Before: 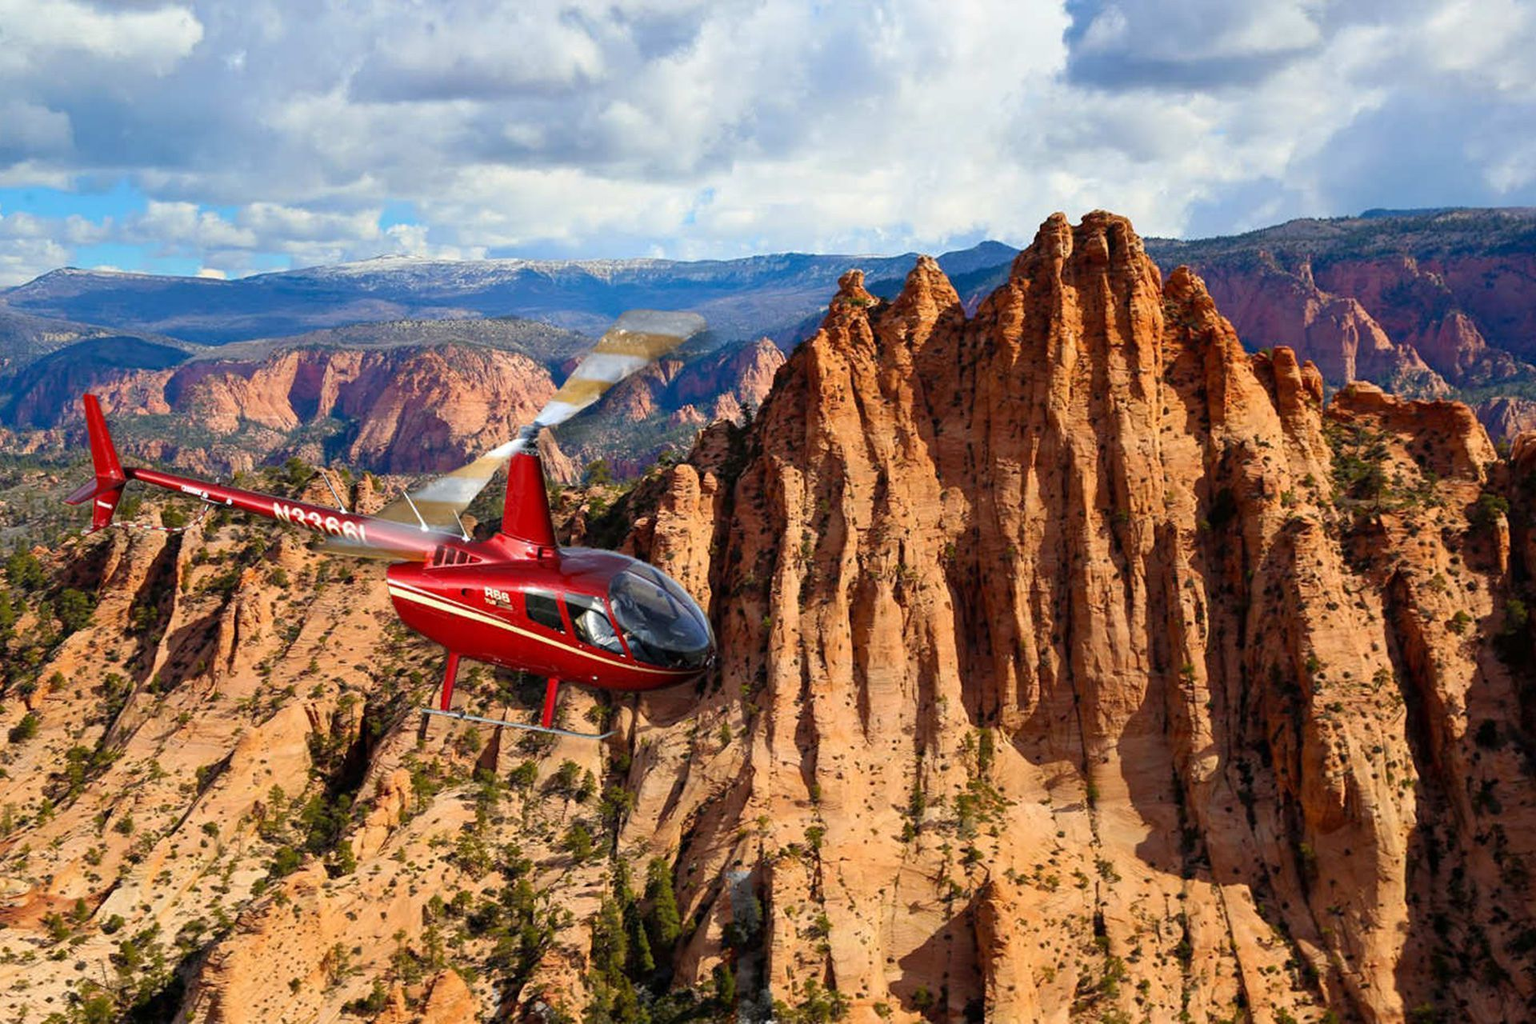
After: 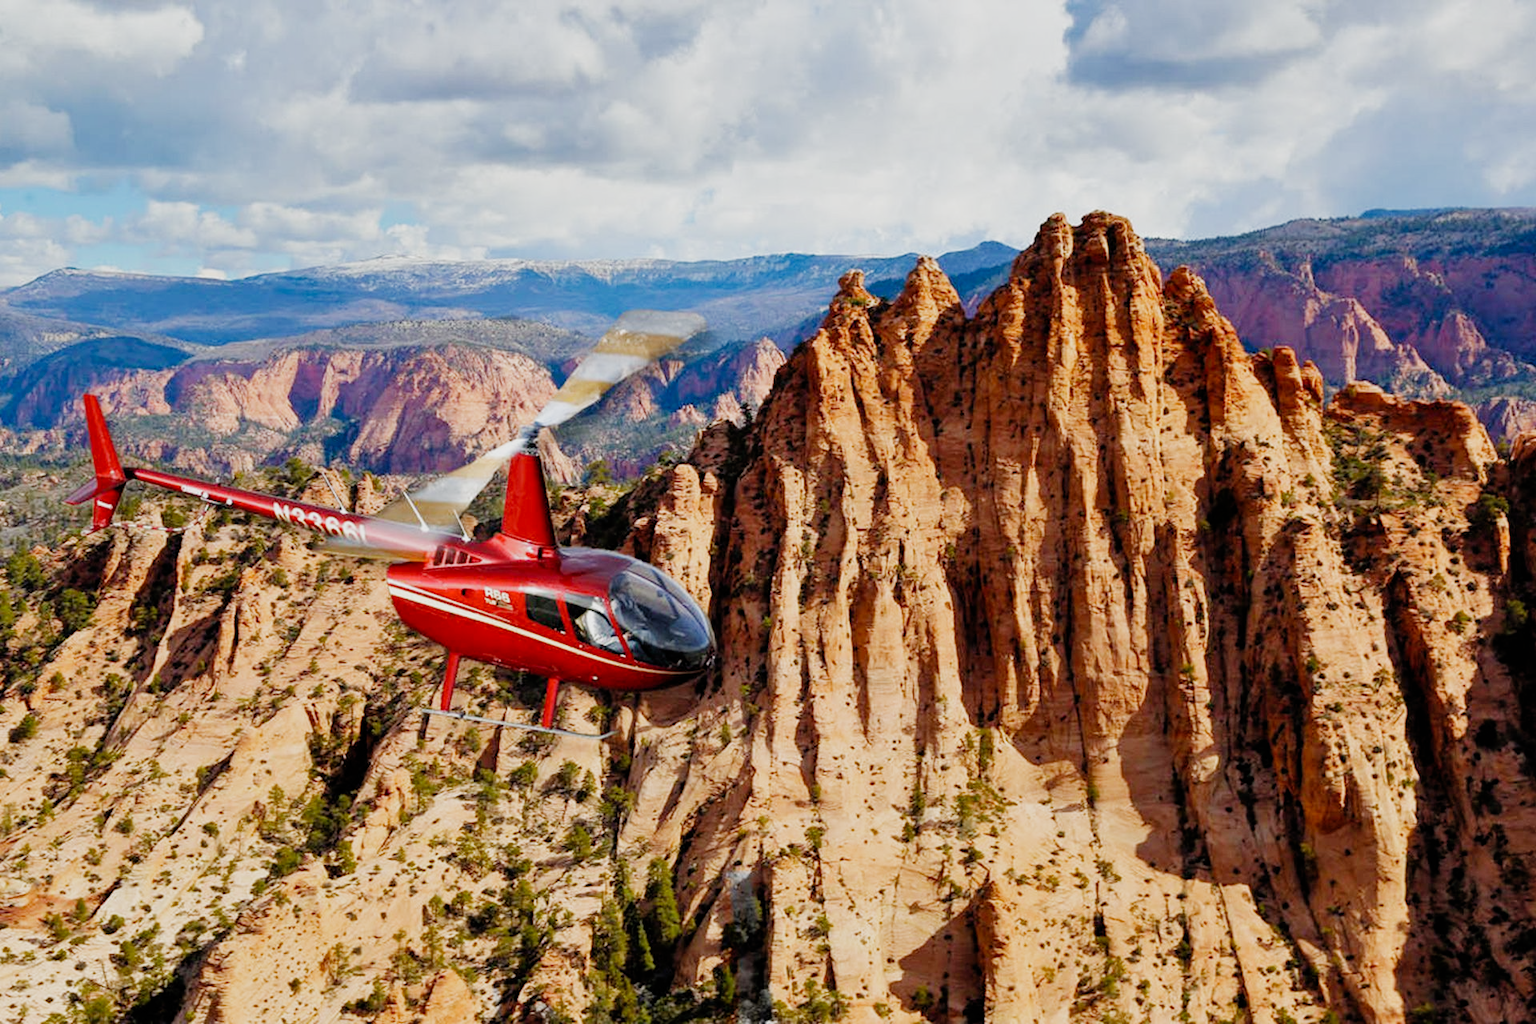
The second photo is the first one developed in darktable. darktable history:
exposure: exposure 0.6 EV, compensate exposure bias true, compensate highlight preservation false
shadows and highlights: shadows 31.55, highlights -32.1, soften with gaussian
filmic rgb: black relative exposure -7.65 EV, white relative exposure 4.56 EV, hardness 3.61, preserve chrominance no, color science v3 (2019), use custom middle-gray values true
